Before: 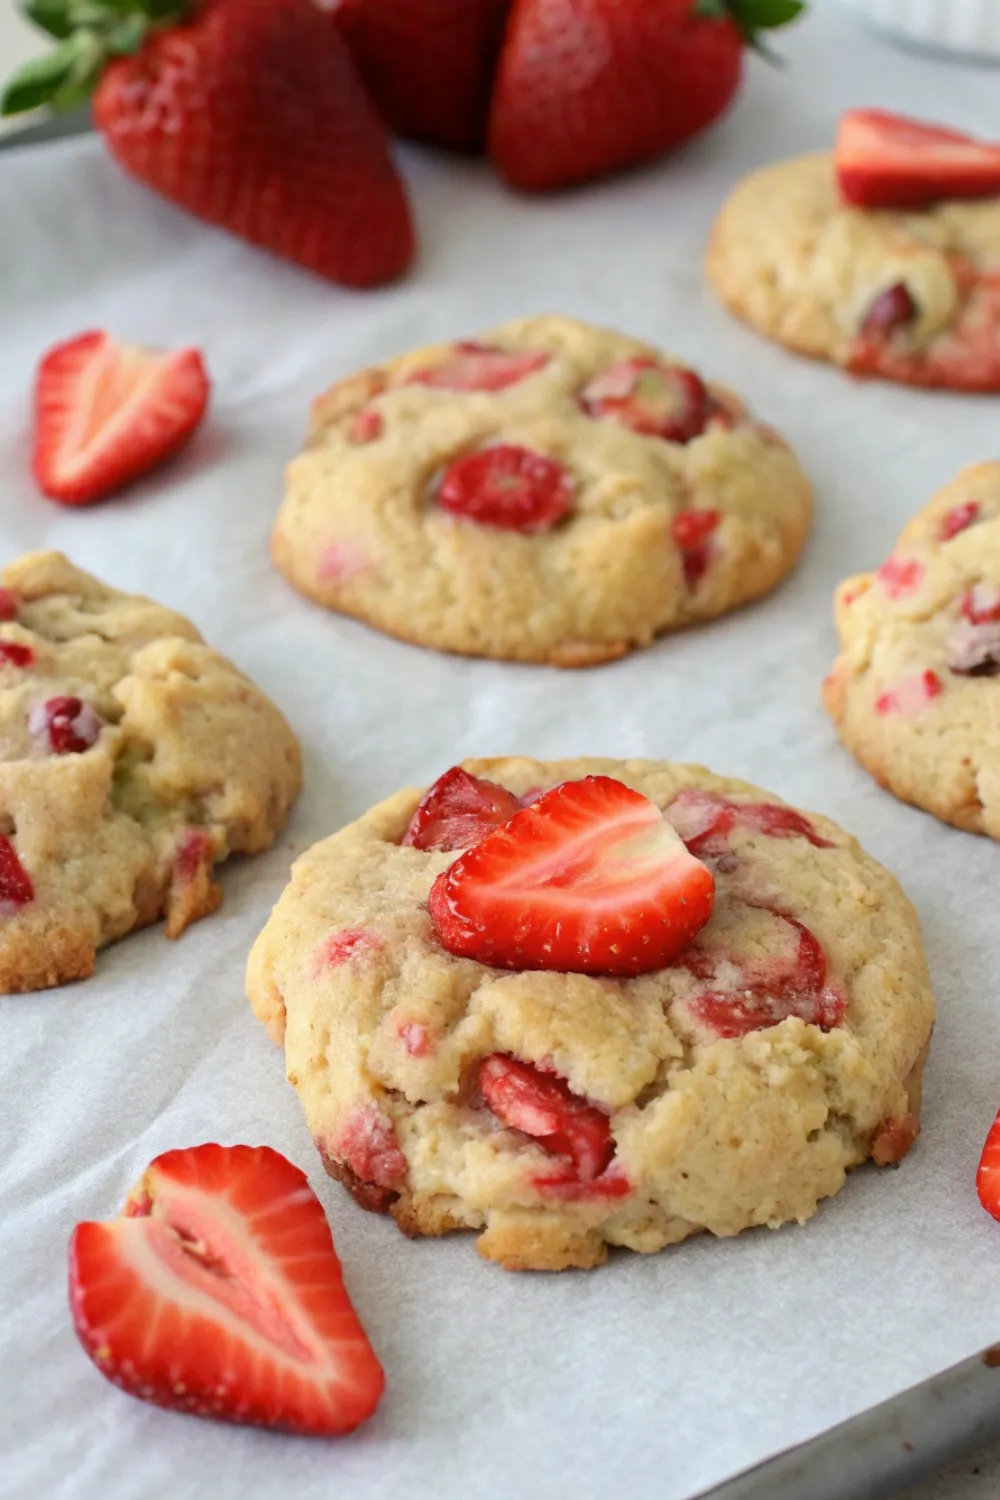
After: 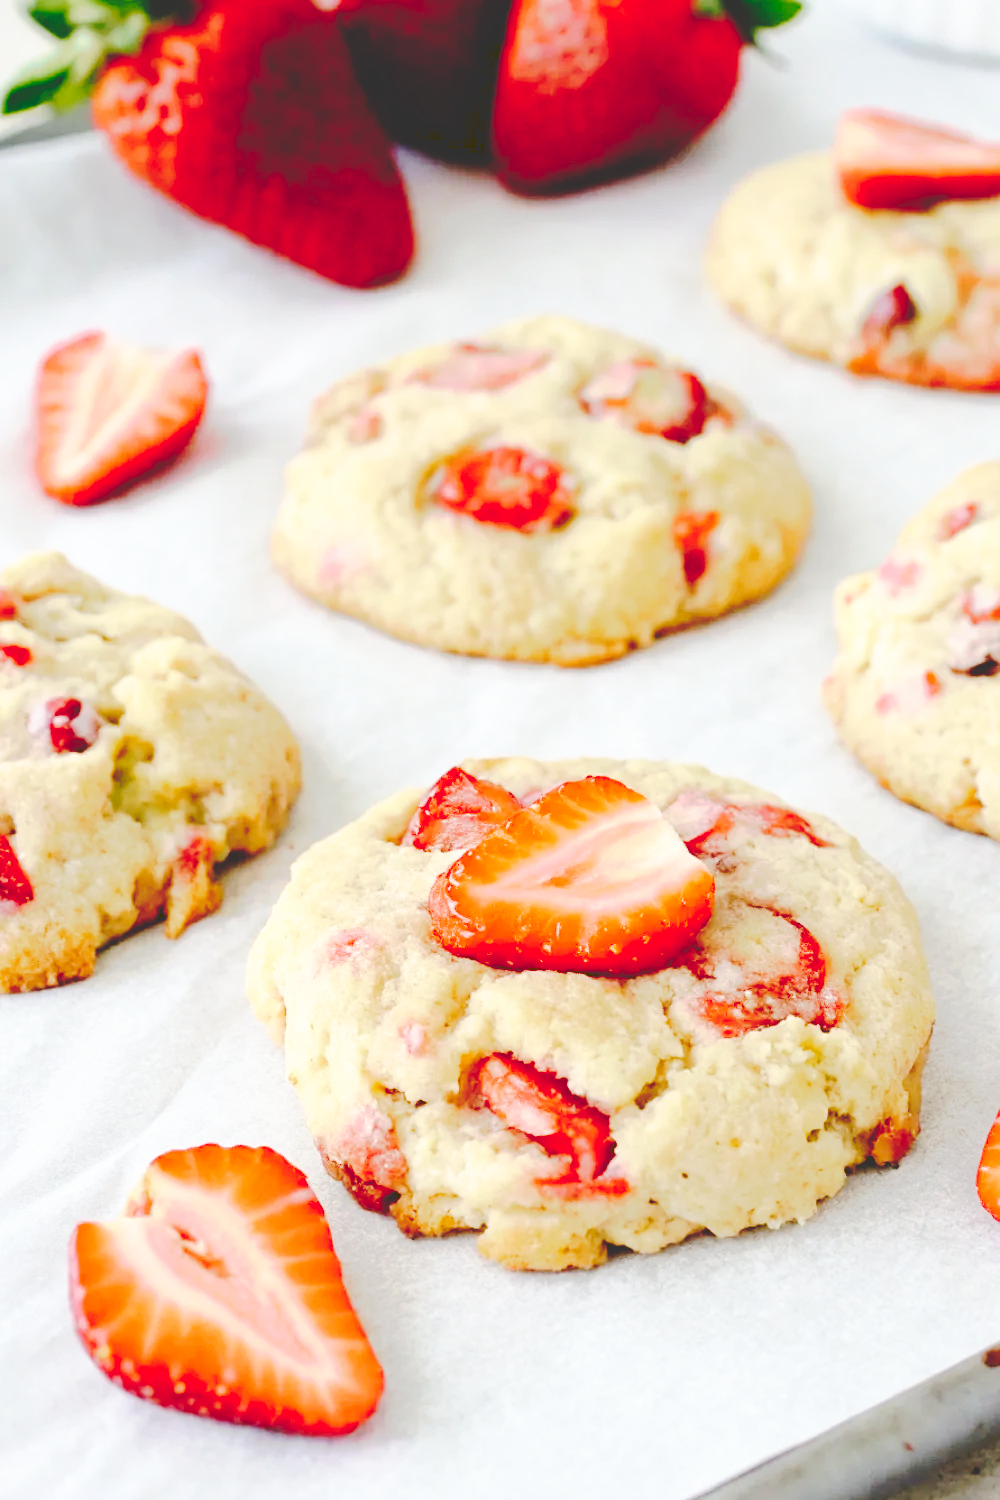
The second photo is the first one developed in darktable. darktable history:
tone curve: curves: ch0 [(0, 0) (0.003, 0.198) (0.011, 0.198) (0.025, 0.198) (0.044, 0.198) (0.069, 0.201) (0.1, 0.202) (0.136, 0.207) (0.177, 0.212) (0.224, 0.222) (0.277, 0.27) (0.335, 0.332) (0.399, 0.422) (0.468, 0.542) (0.543, 0.626) (0.623, 0.698) (0.709, 0.764) (0.801, 0.82) (0.898, 0.863) (1, 1)], preserve colors none
sharpen: amount 0.2
base curve: curves: ch0 [(0, 0) (0.012, 0.01) (0.073, 0.168) (0.31, 0.711) (0.645, 0.957) (1, 1)], preserve colors none
